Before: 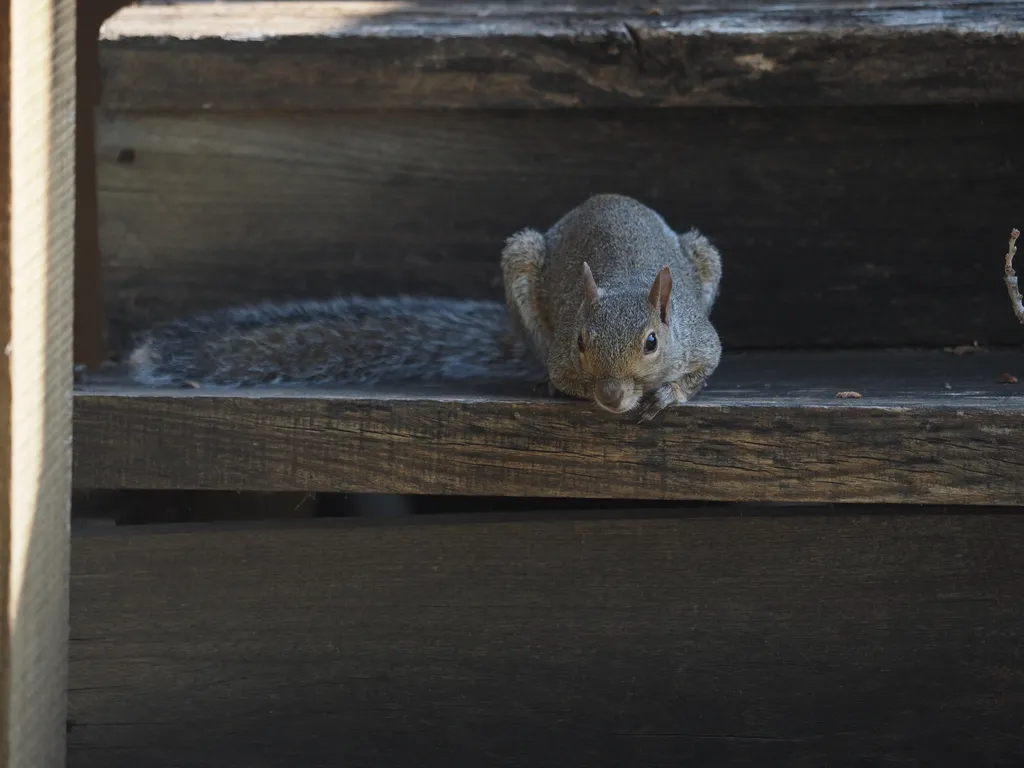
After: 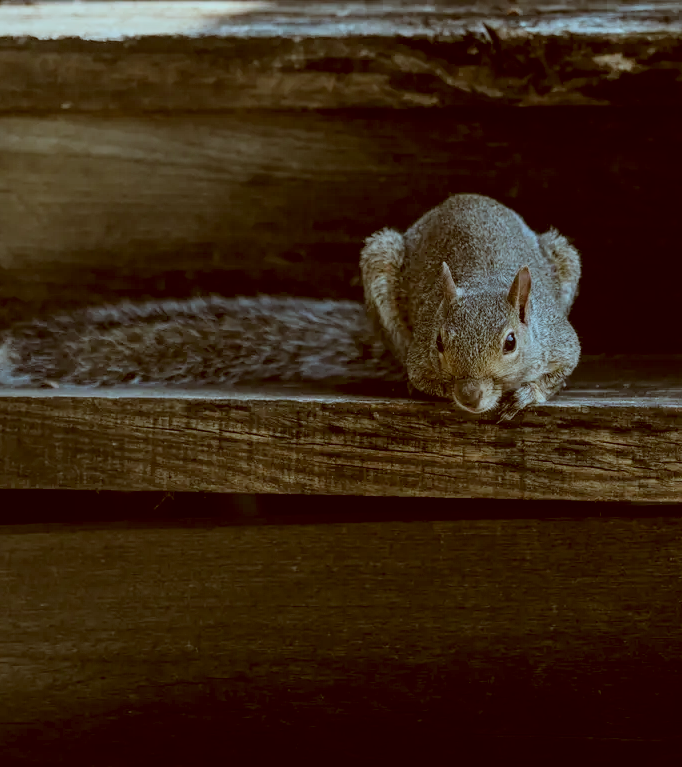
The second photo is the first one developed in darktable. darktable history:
crop and rotate: left 13.795%, right 19.528%
filmic rgb: black relative exposure -7.65 EV, white relative exposure 4.56 EV, hardness 3.61
color zones: curves: ch1 [(0, 0.469) (0.001, 0.469) (0.12, 0.446) (0.248, 0.469) (0.5, 0.5) (0.748, 0.5) (0.999, 0.469) (1, 0.469)]
color correction: highlights a* -13.95, highlights b* -15.91, shadows a* 10.91, shadows b* 29.58
exposure: black level correction 0.007, exposure 0.156 EV, compensate highlight preservation false
local contrast: detail 130%
